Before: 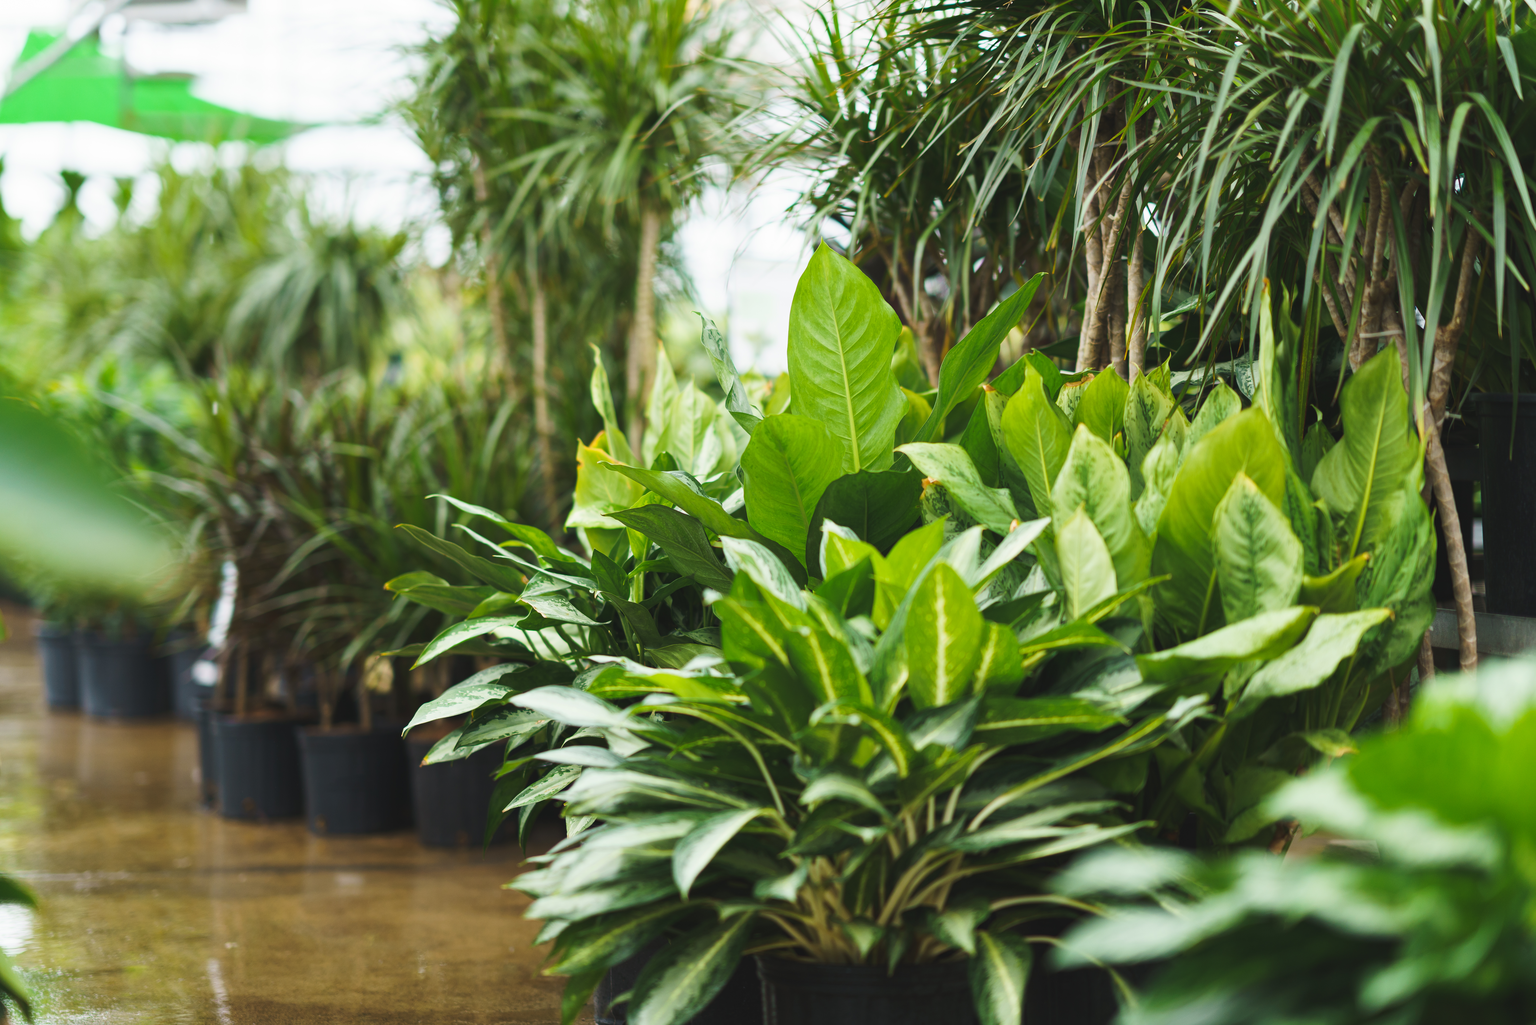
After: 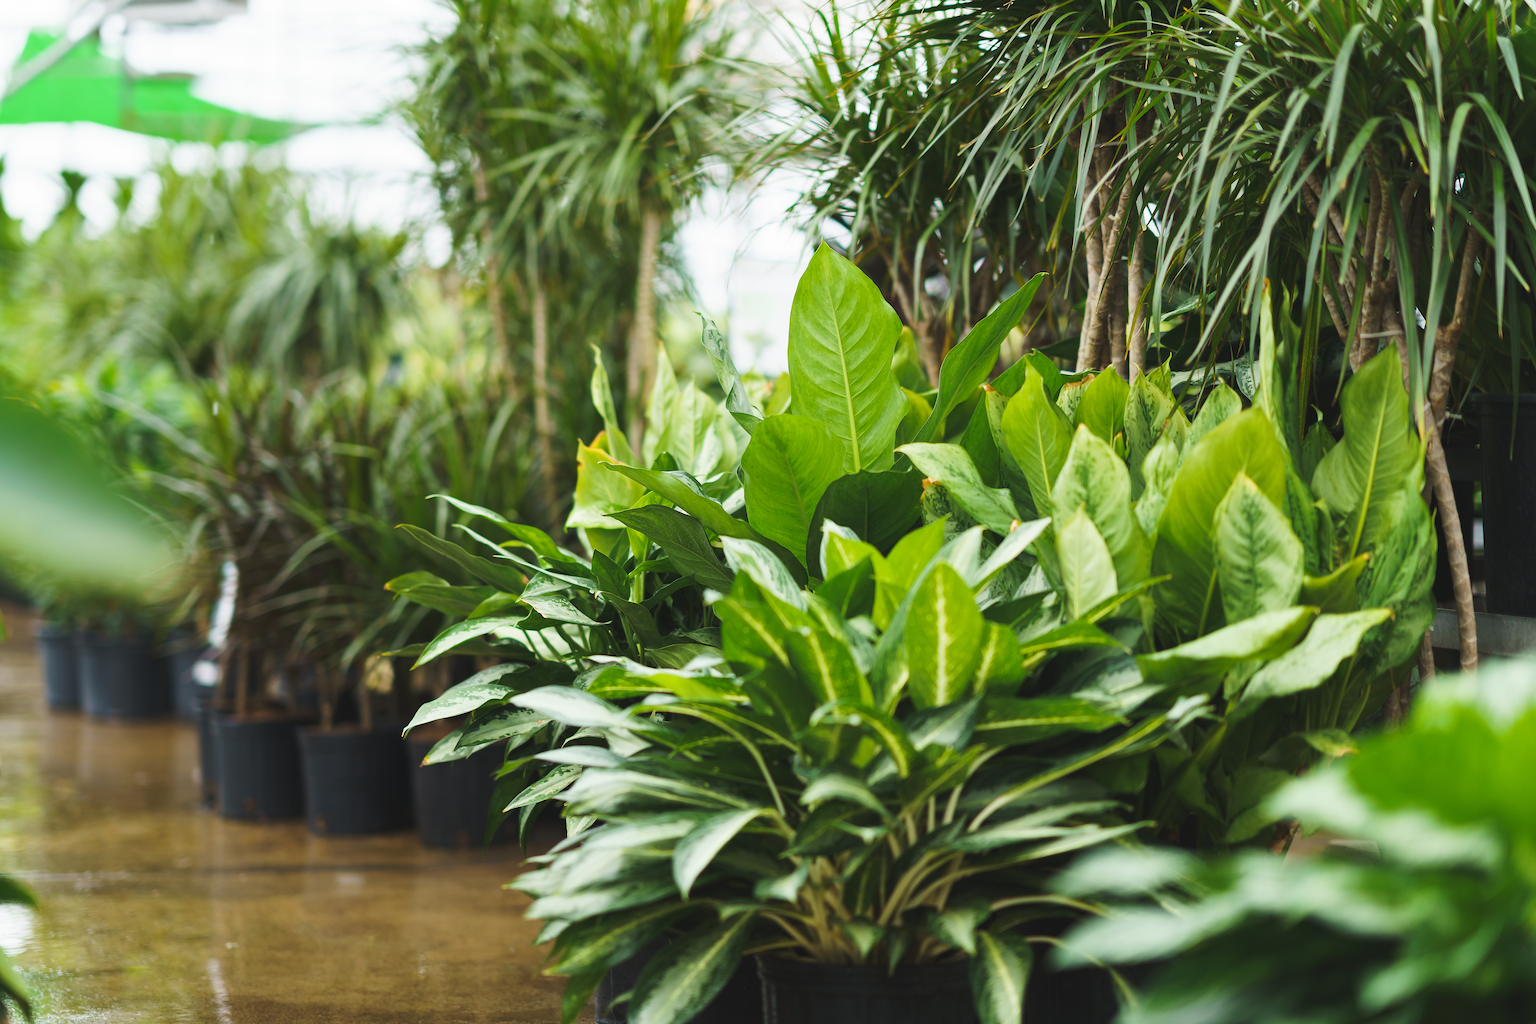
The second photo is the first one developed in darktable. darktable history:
sharpen: radius 1.896, amount 0.4, threshold 1.524
